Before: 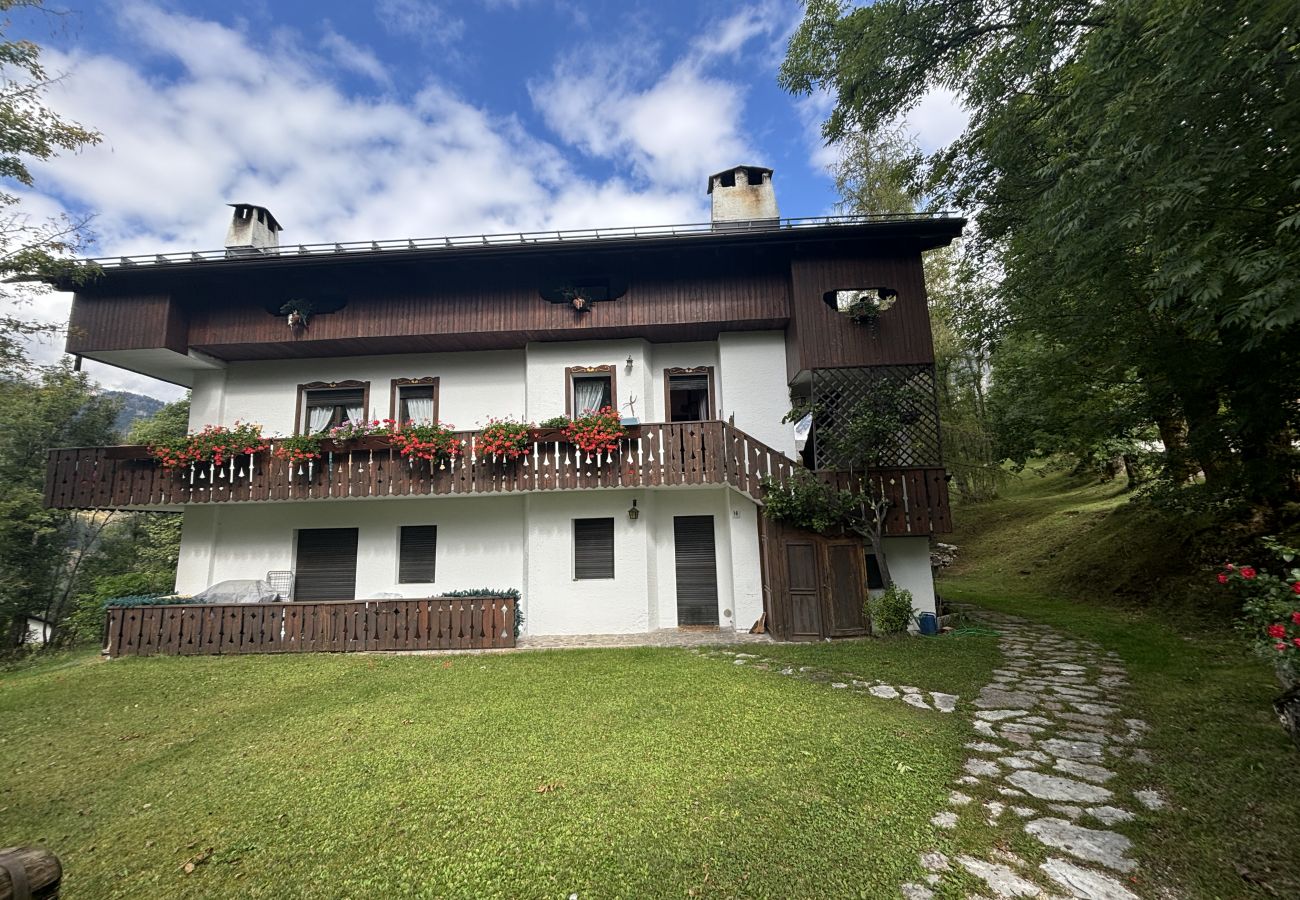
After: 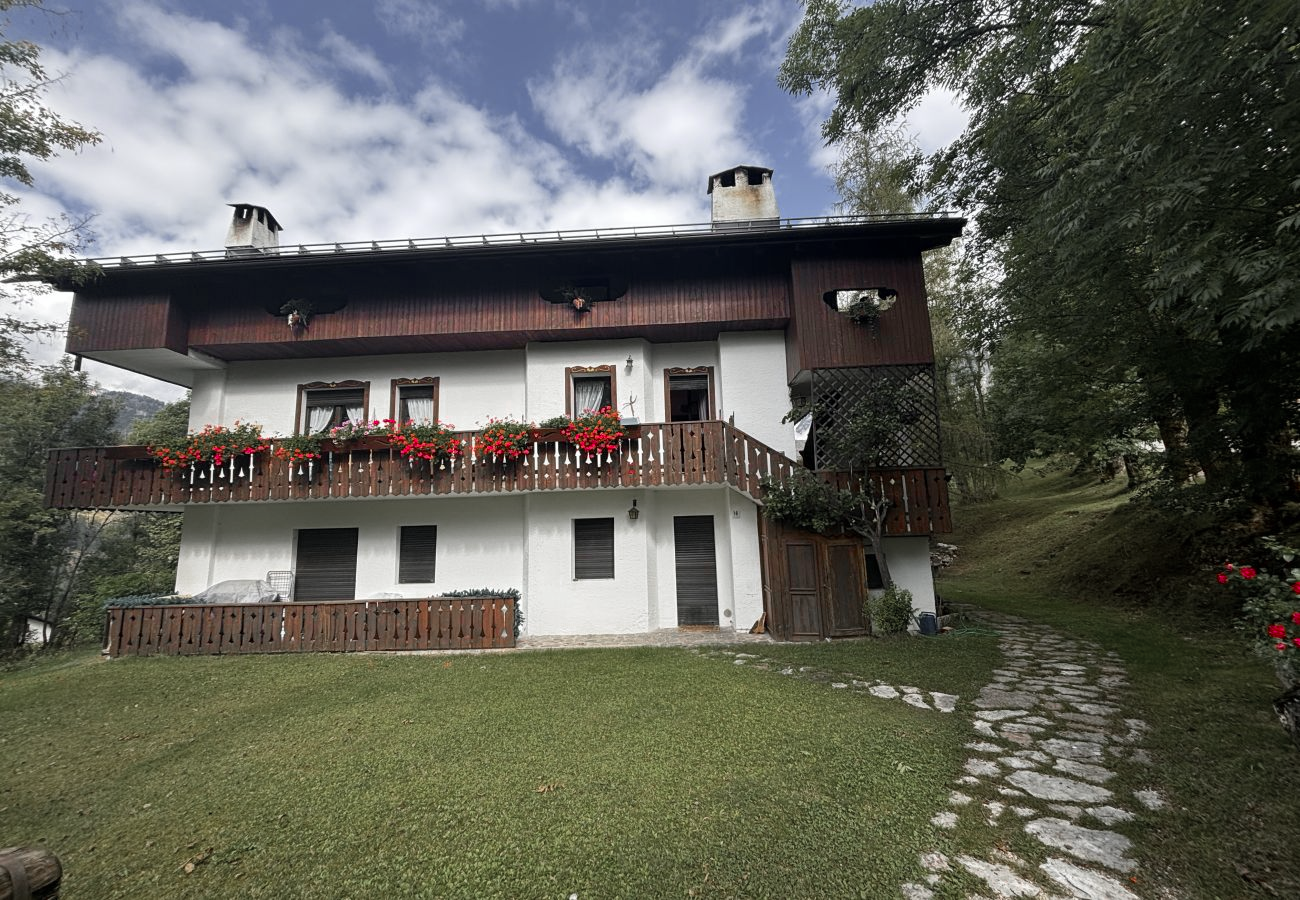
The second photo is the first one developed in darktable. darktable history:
color zones: curves: ch0 [(0, 0.48) (0.209, 0.398) (0.305, 0.332) (0.429, 0.493) (0.571, 0.5) (0.714, 0.5) (0.857, 0.5) (1, 0.48)]; ch1 [(0, 0.736) (0.143, 0.625) (0.225, 0.371) (0.429, 0.256) (0.571, 0.241) (0.714, 0.213) (0.857, 0.48) (1, 0.736)]; ch2 [(0, 0.448) (0.143, 0.498) (0.286, 0.5) (0.429, 0.5) (0.571, 0.5) (0.714, 0.5) (0.857, 0.5) (1, 0.448)]
